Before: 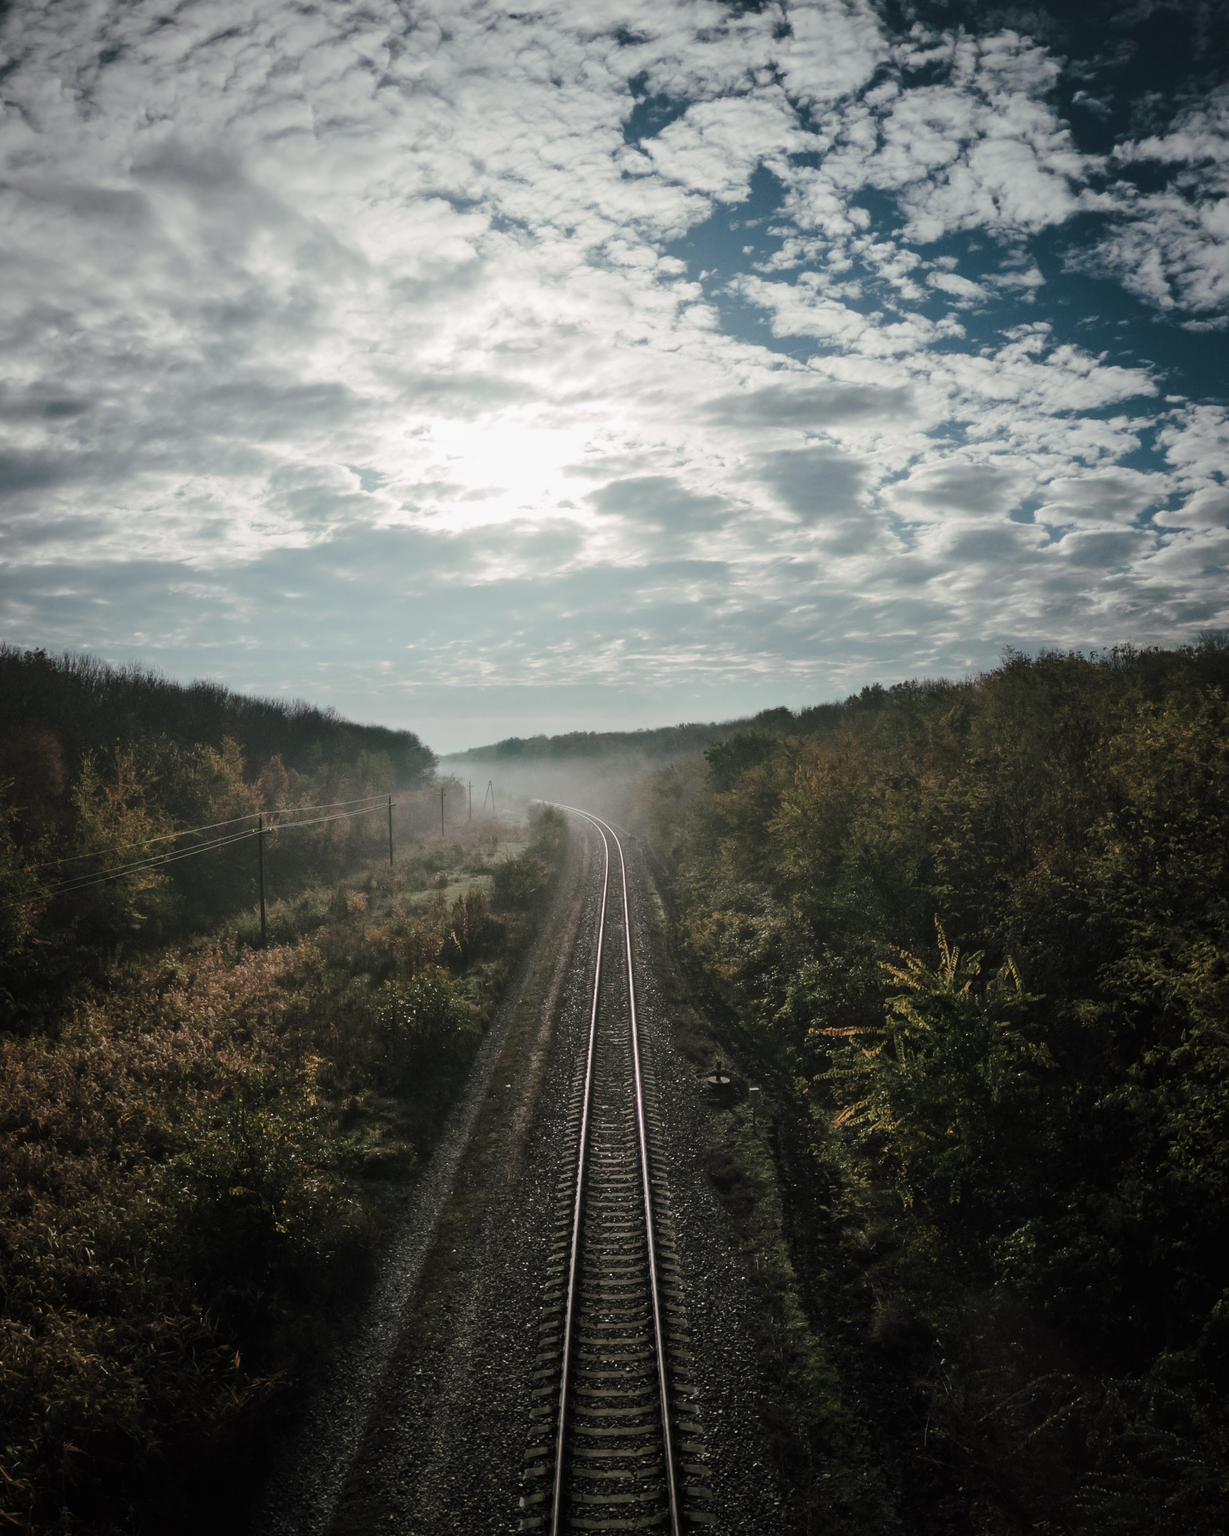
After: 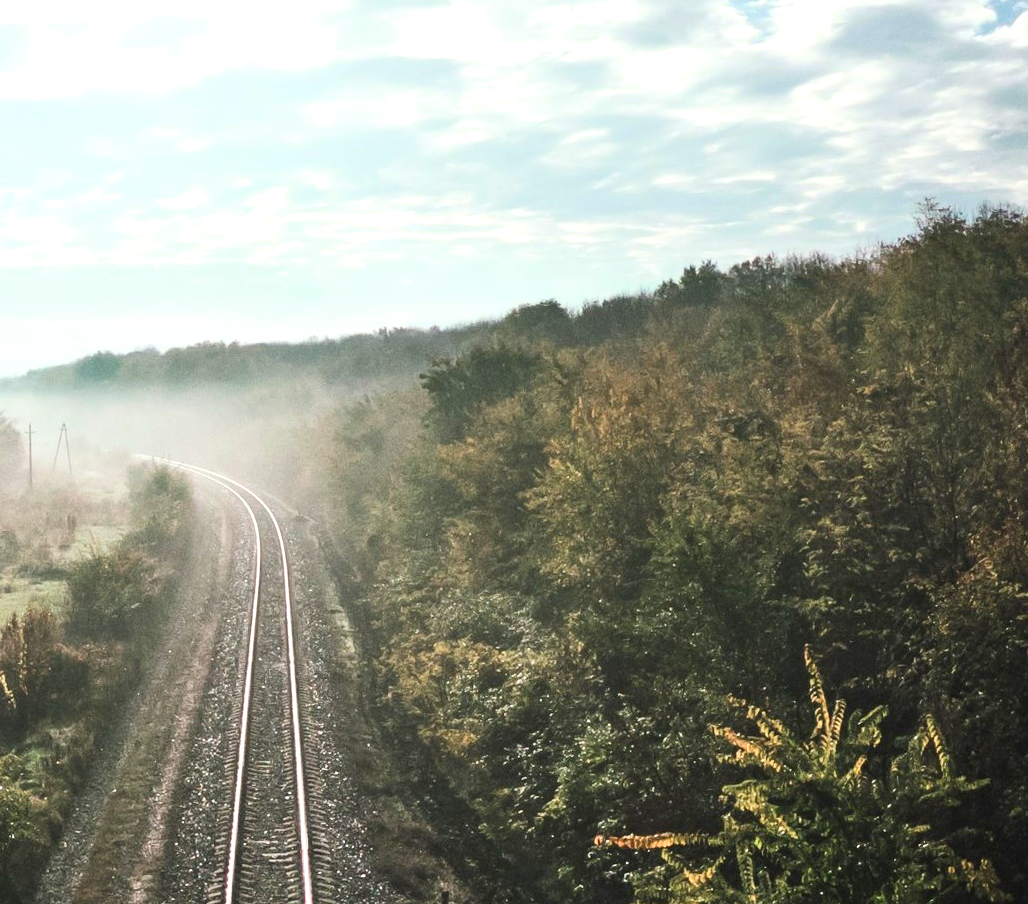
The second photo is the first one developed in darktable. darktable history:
crop: left 36.778%, top 34.313%, right 13.017%, bottom 30.365%
exposure: exposure 0.991 EV, compensate highlight preservation false
contrast brightness saturation: contrast 0.197, brightness 0.159, saturation 0.228
